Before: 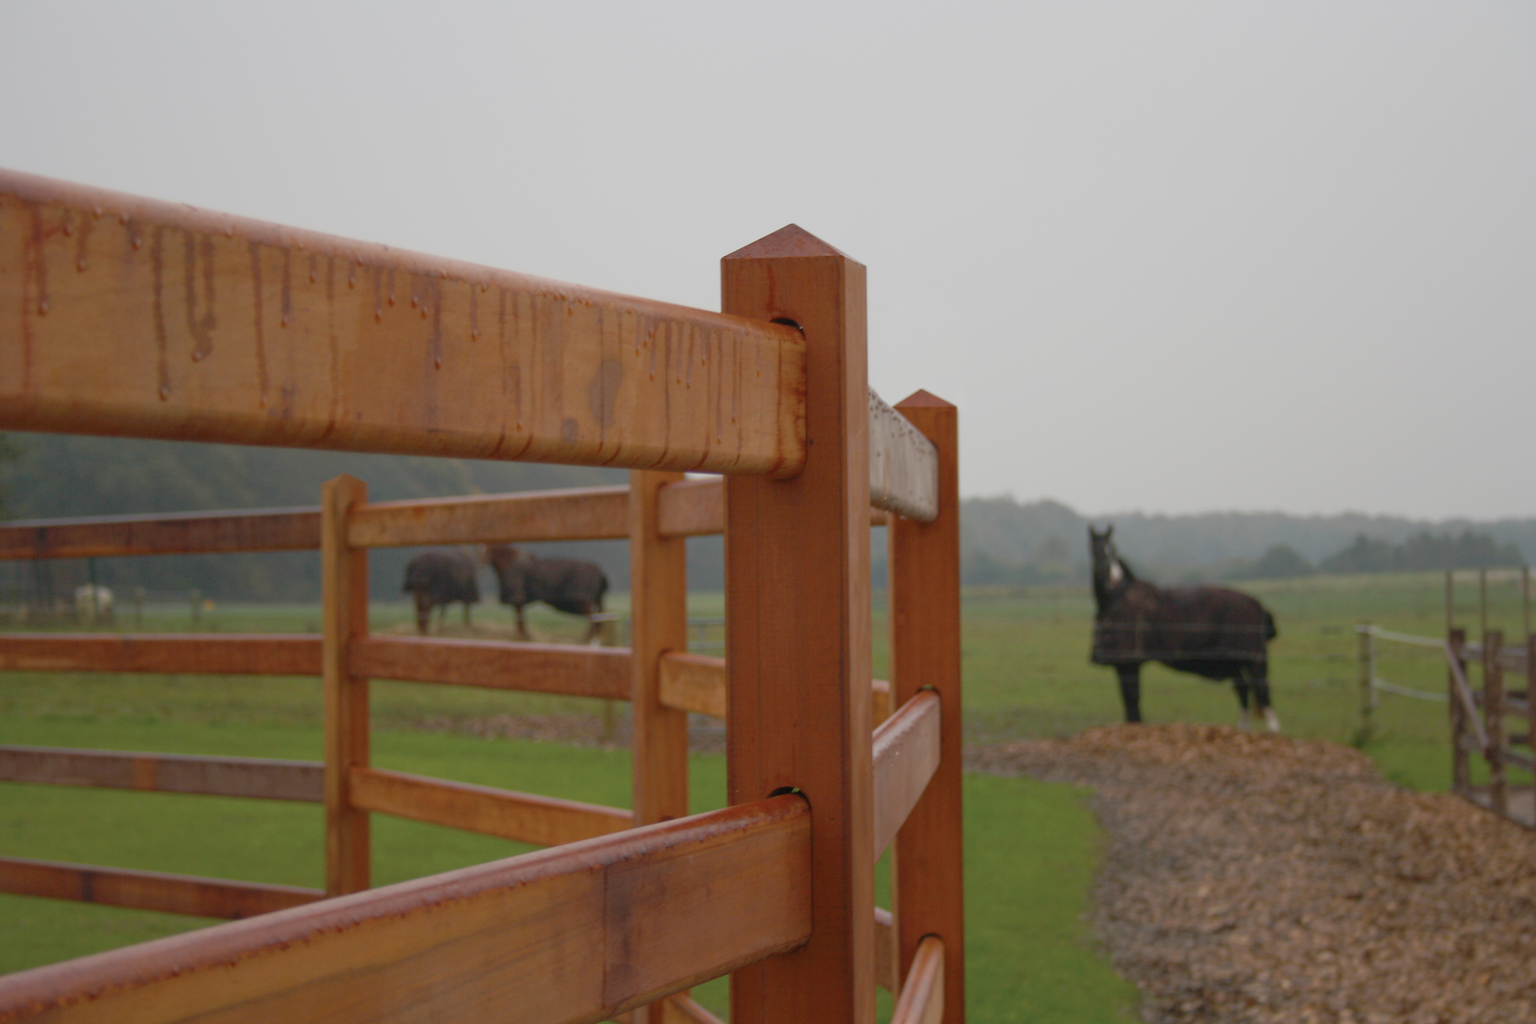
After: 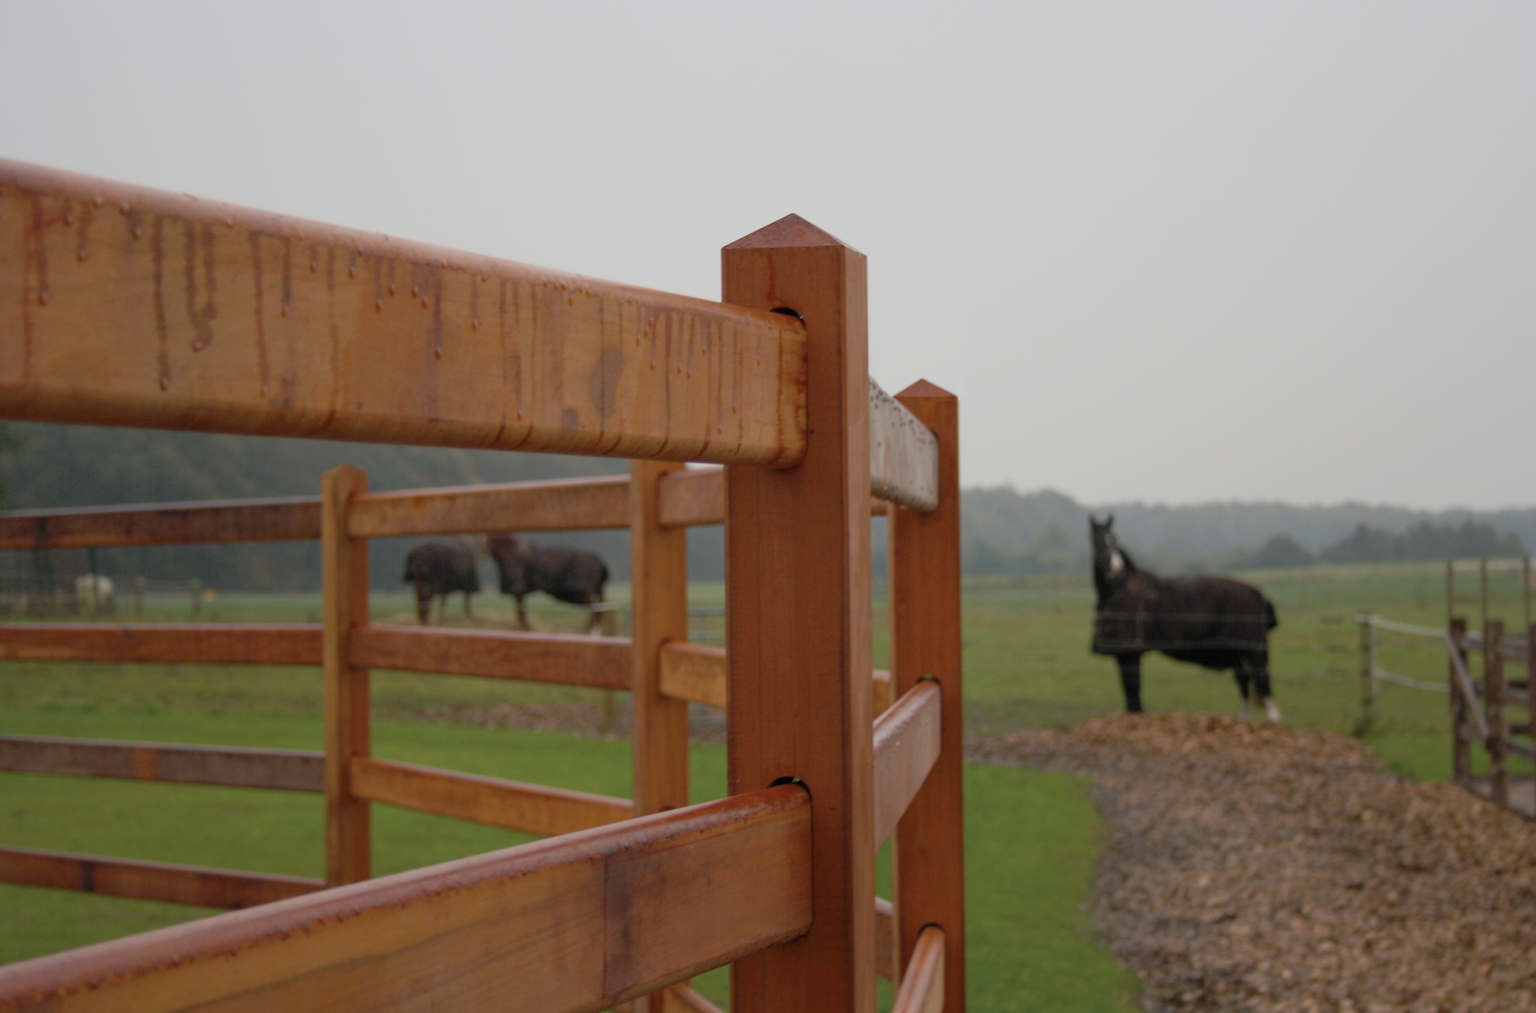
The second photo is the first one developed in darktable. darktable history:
filmic rgb: black relative exposure -12.8 EV, white relative exposure 2.8 EV, threshold 3 EV, target black luminance 0%, hardness 8.54, latitude 70.41%, contrast 1.133, shadows ↔ highlights balance -0.395%, color science v4 (2020), enable highlight reconstruction true
crop: top 1.049%, right 0.001%
